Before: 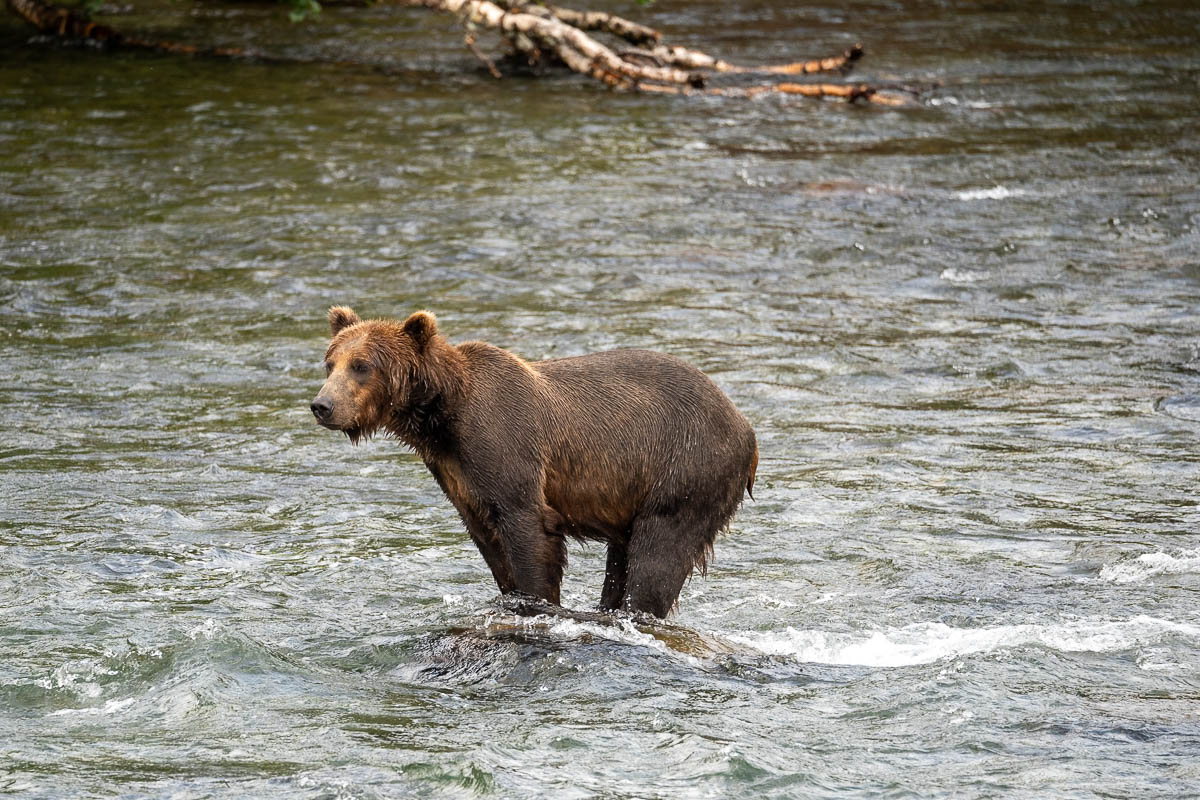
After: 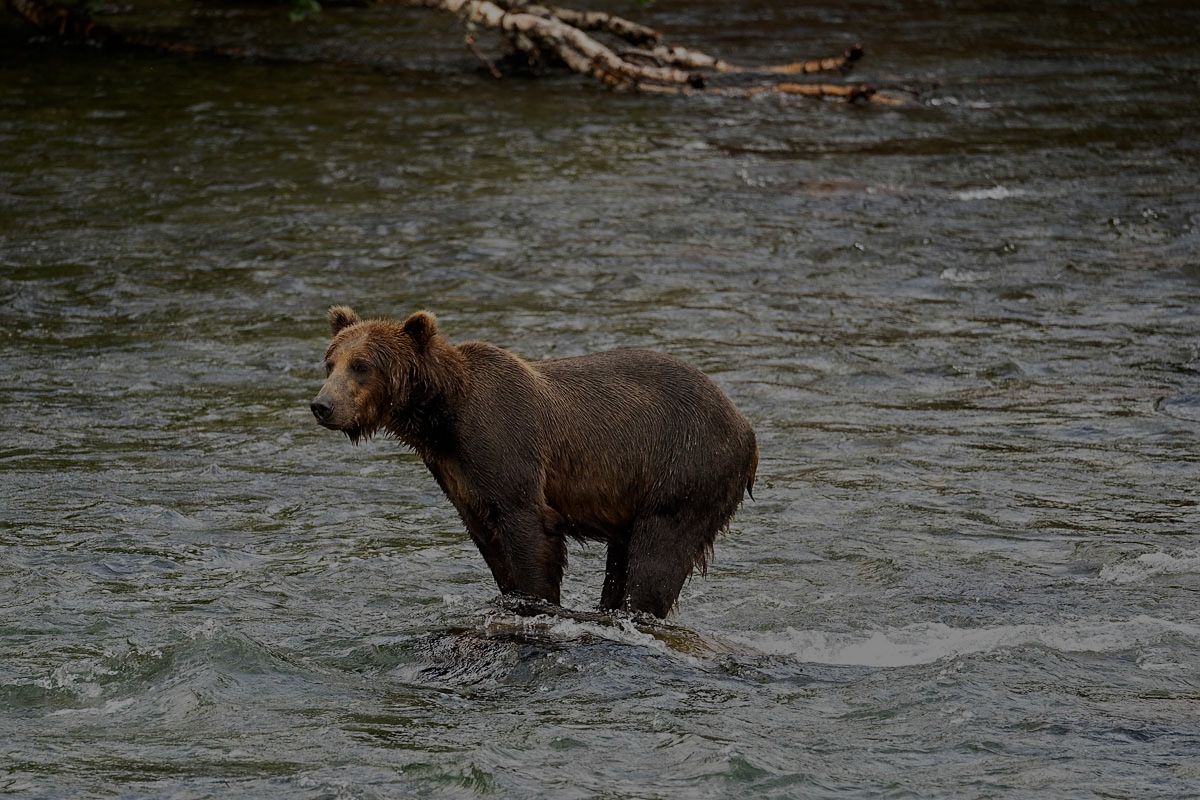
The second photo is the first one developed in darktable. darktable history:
tone equalizer: -8 EV -2 EV, -7 EV -2 EV, -6 EV -2 EV, -5 EV -2 EV, -4 EV -2 EV, -3 EV -2 EV, -2 EV -2 EV, -1 EV -1.63 EV, +0 EV -2 EV
sharpen: amount 0.2
